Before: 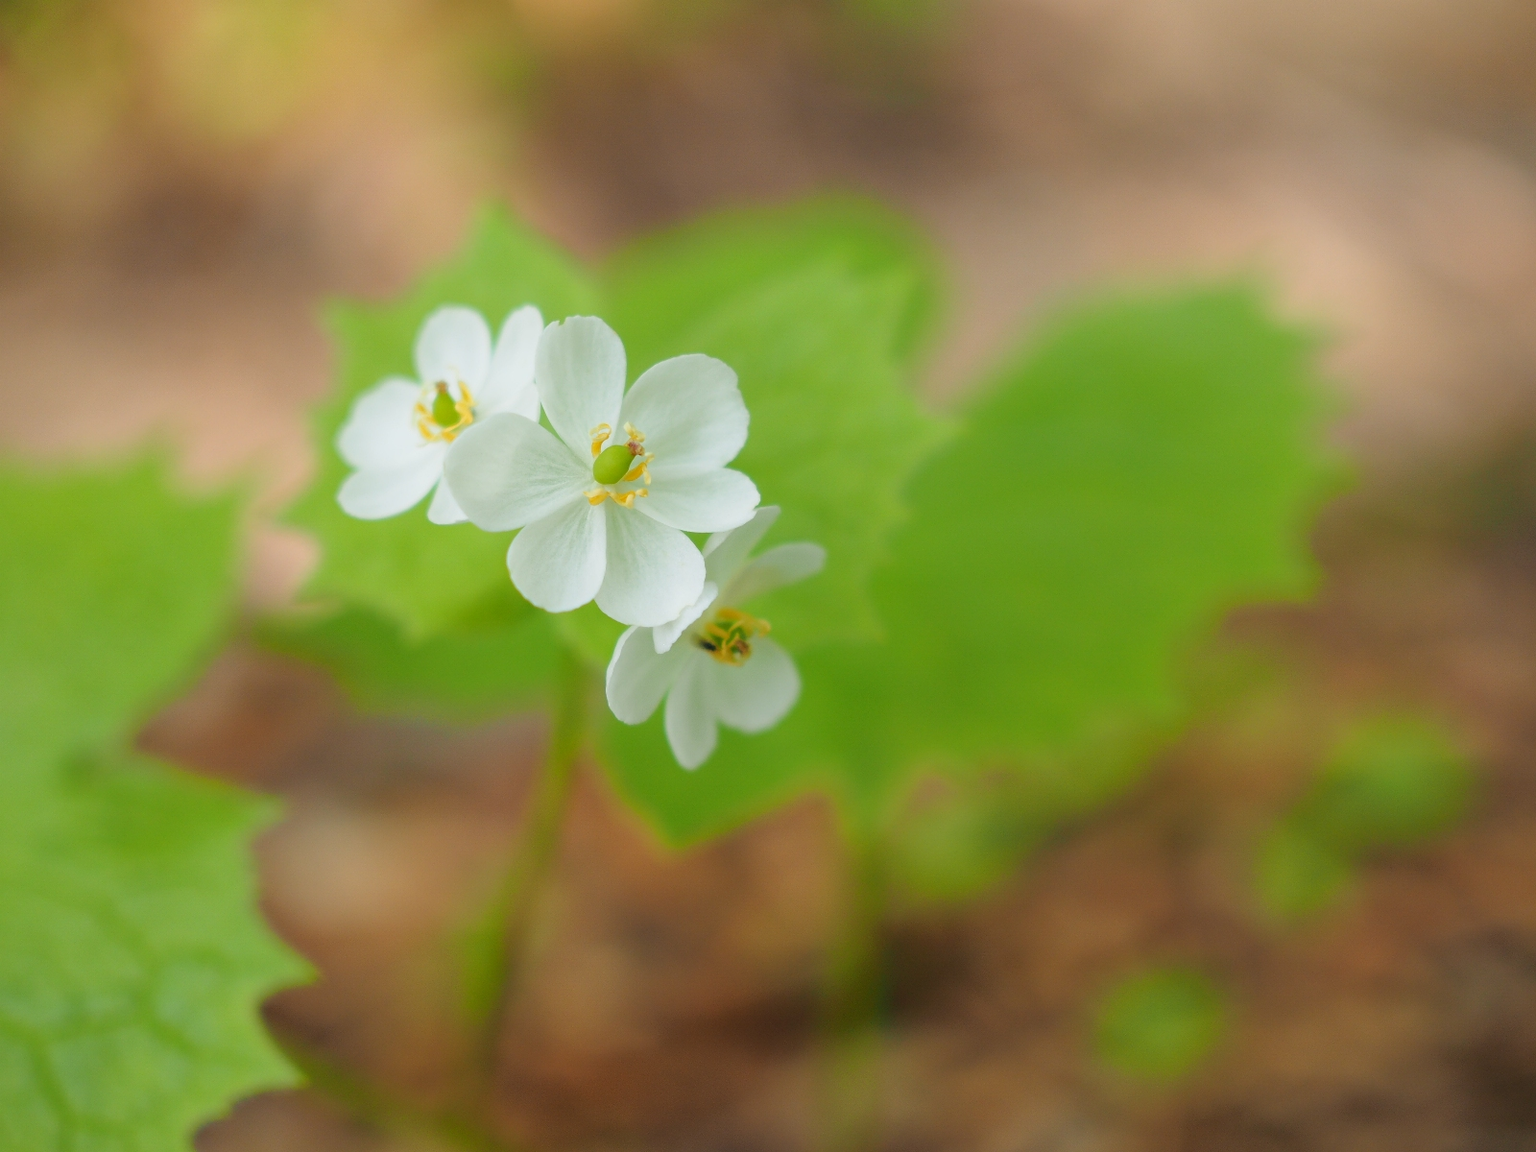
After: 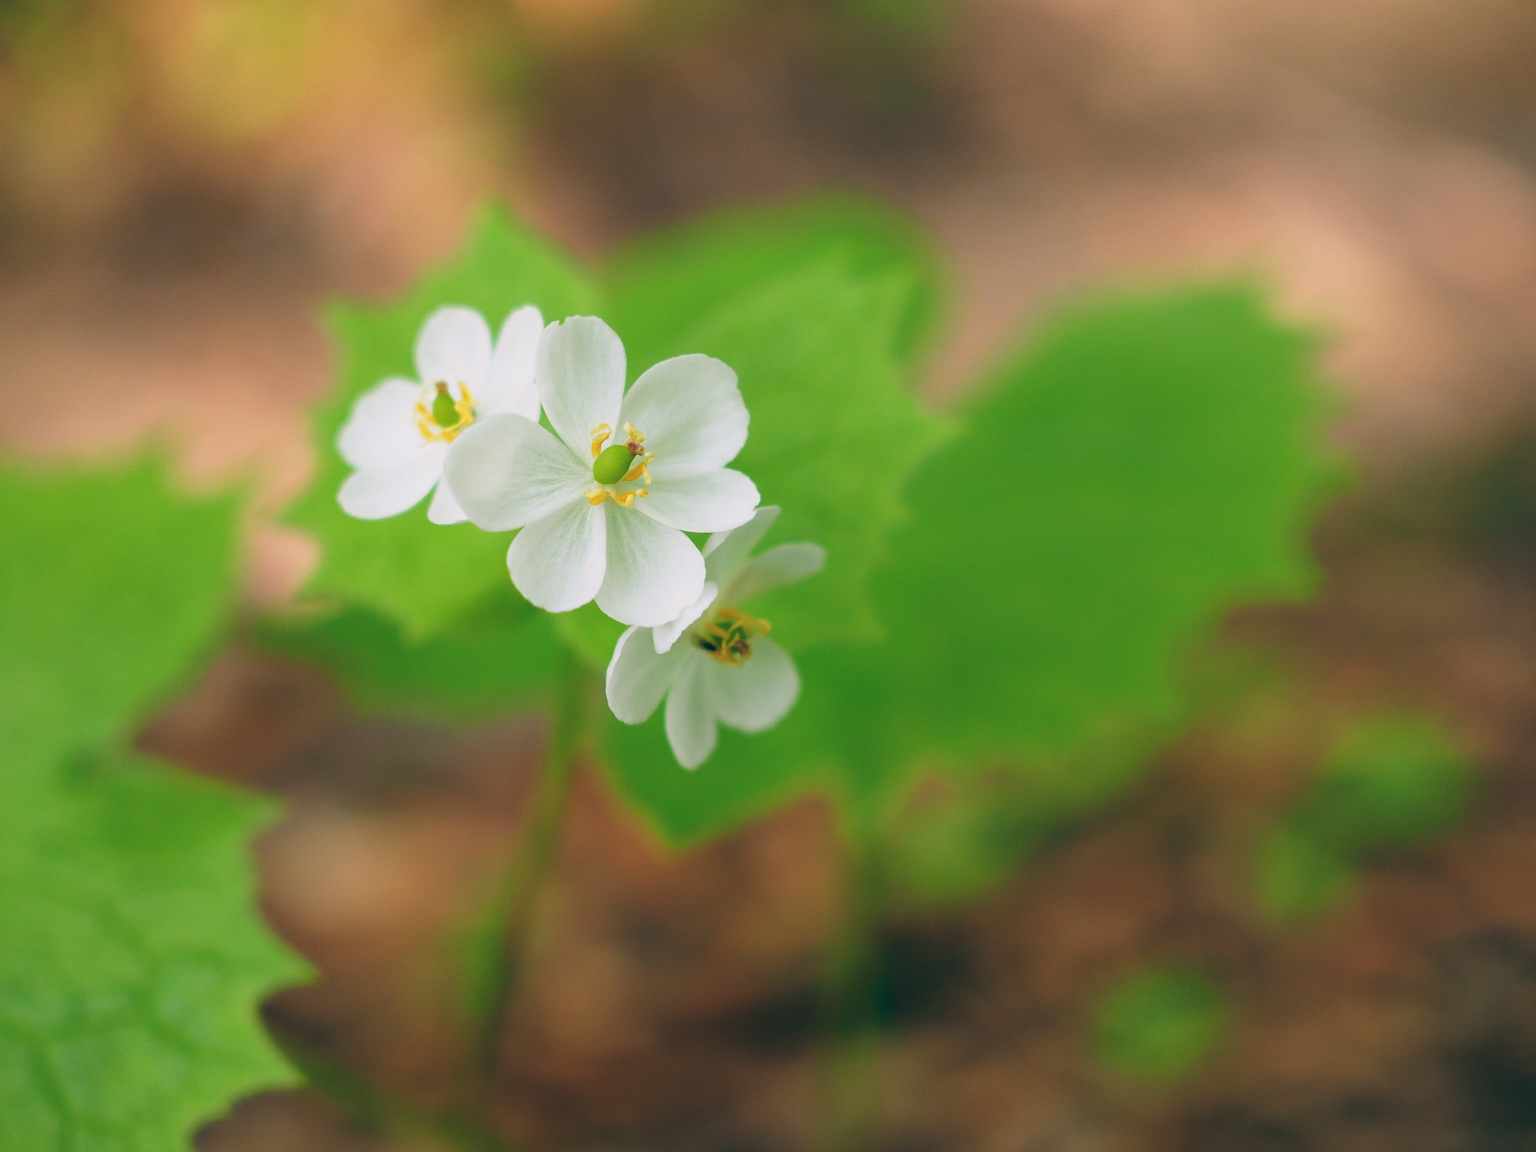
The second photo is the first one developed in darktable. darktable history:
base curve: curves: ch0 [(0, 0) (0.088, 0.125) (0.176, 0.251) (0.354, 0.501) (0.613, 0.749) (1, 0.877)], preserve colors none
color balance: lift [1.016, 0.983, 1, 1.017], gamma [0.78, 1.018, 1.043, 0.957], gain [0.786, 1.063, 0.937, 1.017], input saturation 118.26%, contrast 13.43%, contrast fulcrum 21.62%, output saturation 82.76%
